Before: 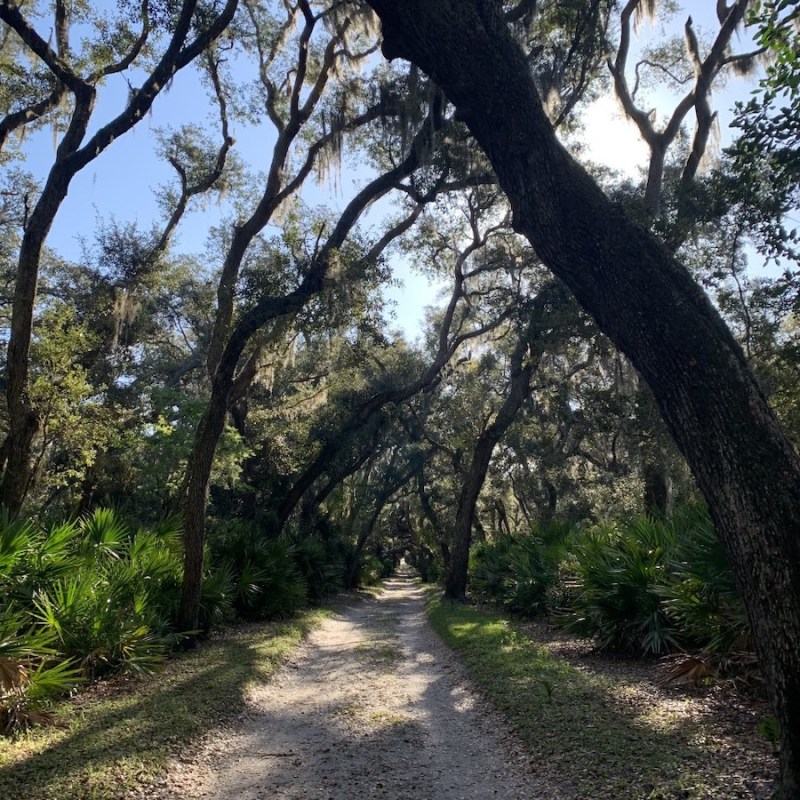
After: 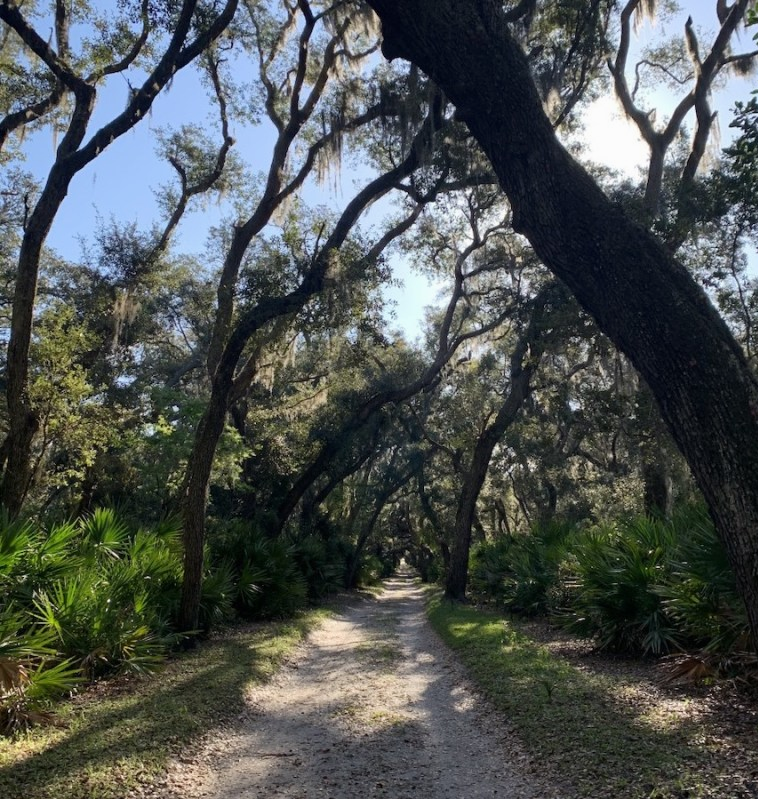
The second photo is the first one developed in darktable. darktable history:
exposure: exposure -0.04 EV, compensate highlight preservation false
crop and rotate: left 0%, right 5.228%
